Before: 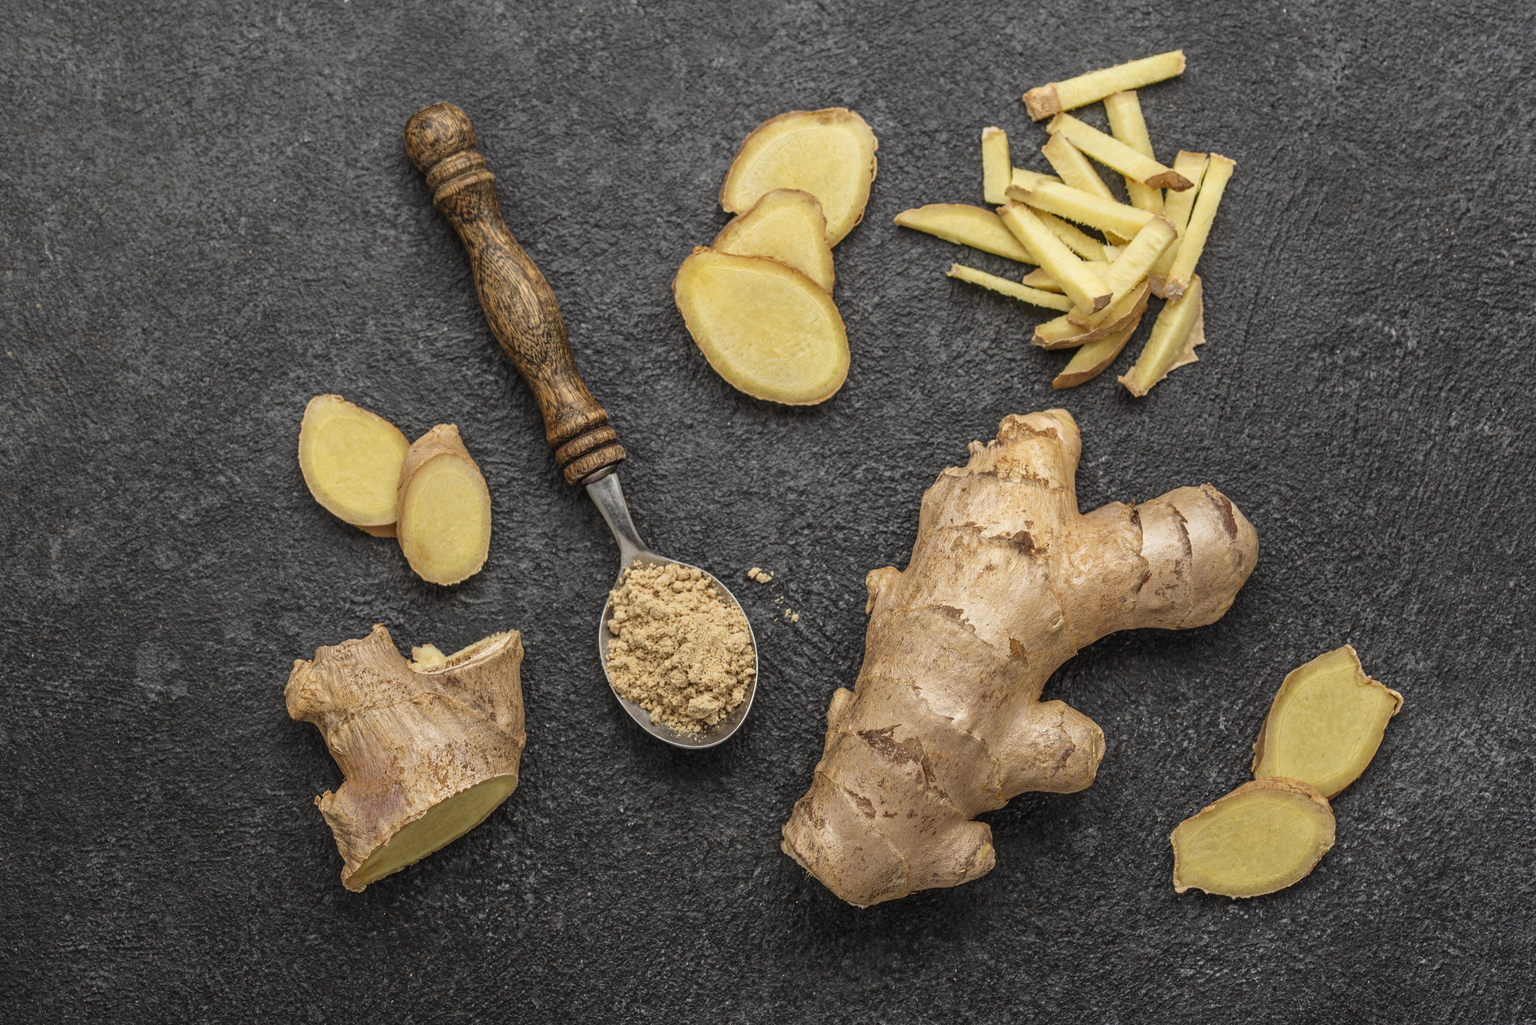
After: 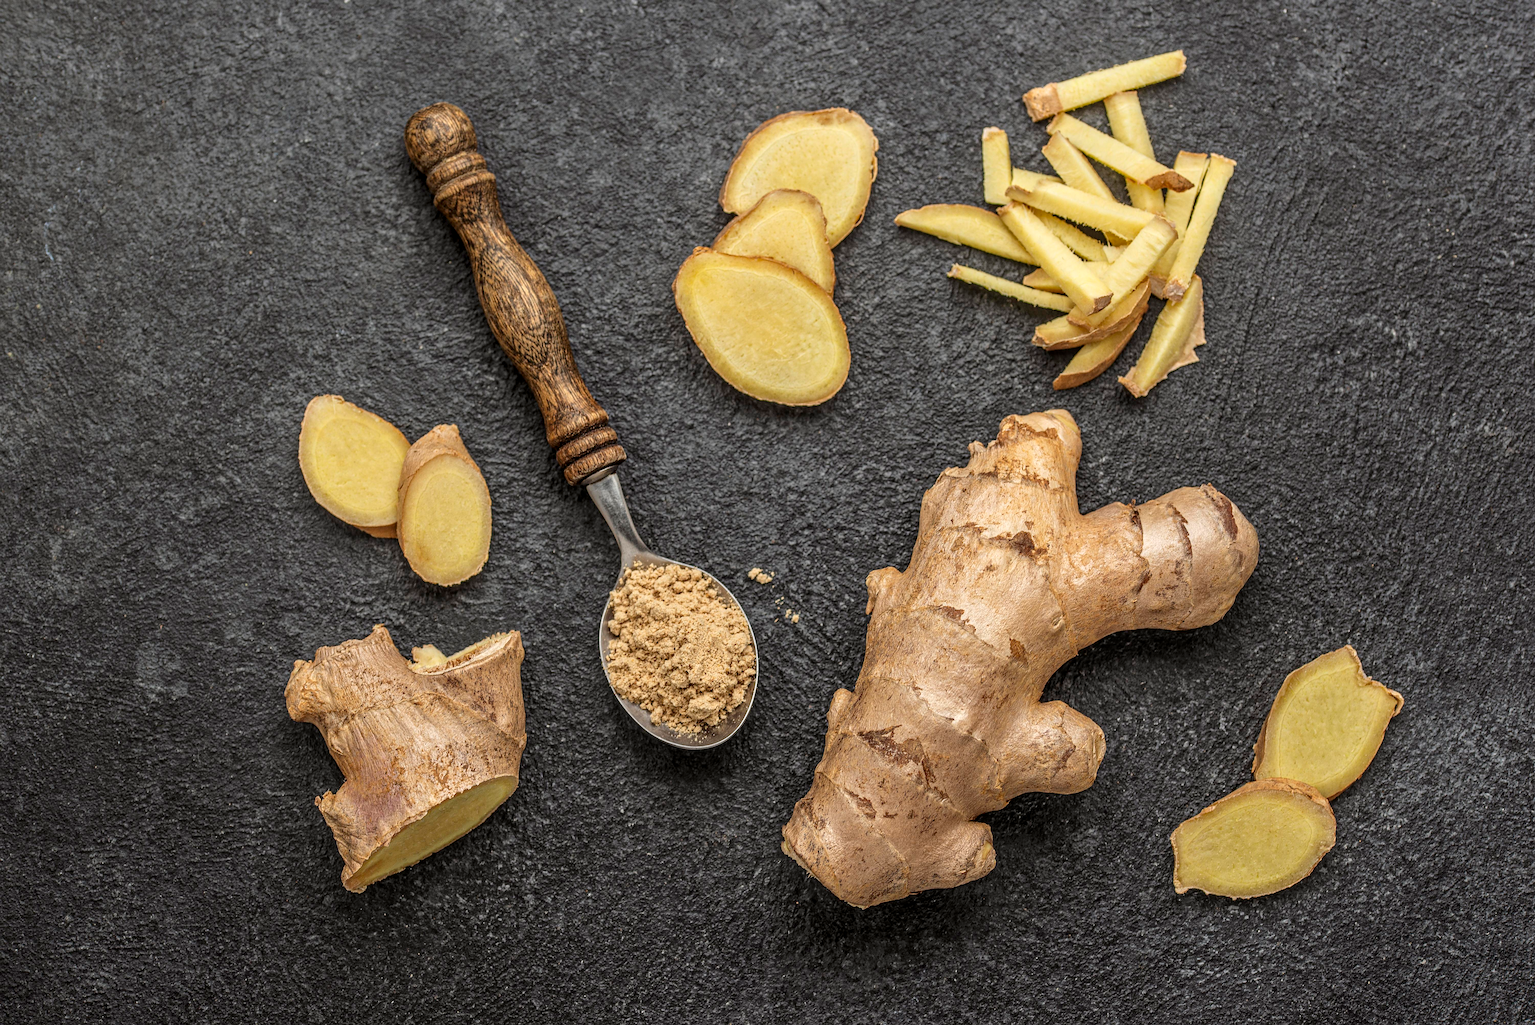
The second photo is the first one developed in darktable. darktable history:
sharpen: on, module defaults
contrast brightness saturation: contrast 0.038, saturation 0.072
local contrast: on, module defaults
